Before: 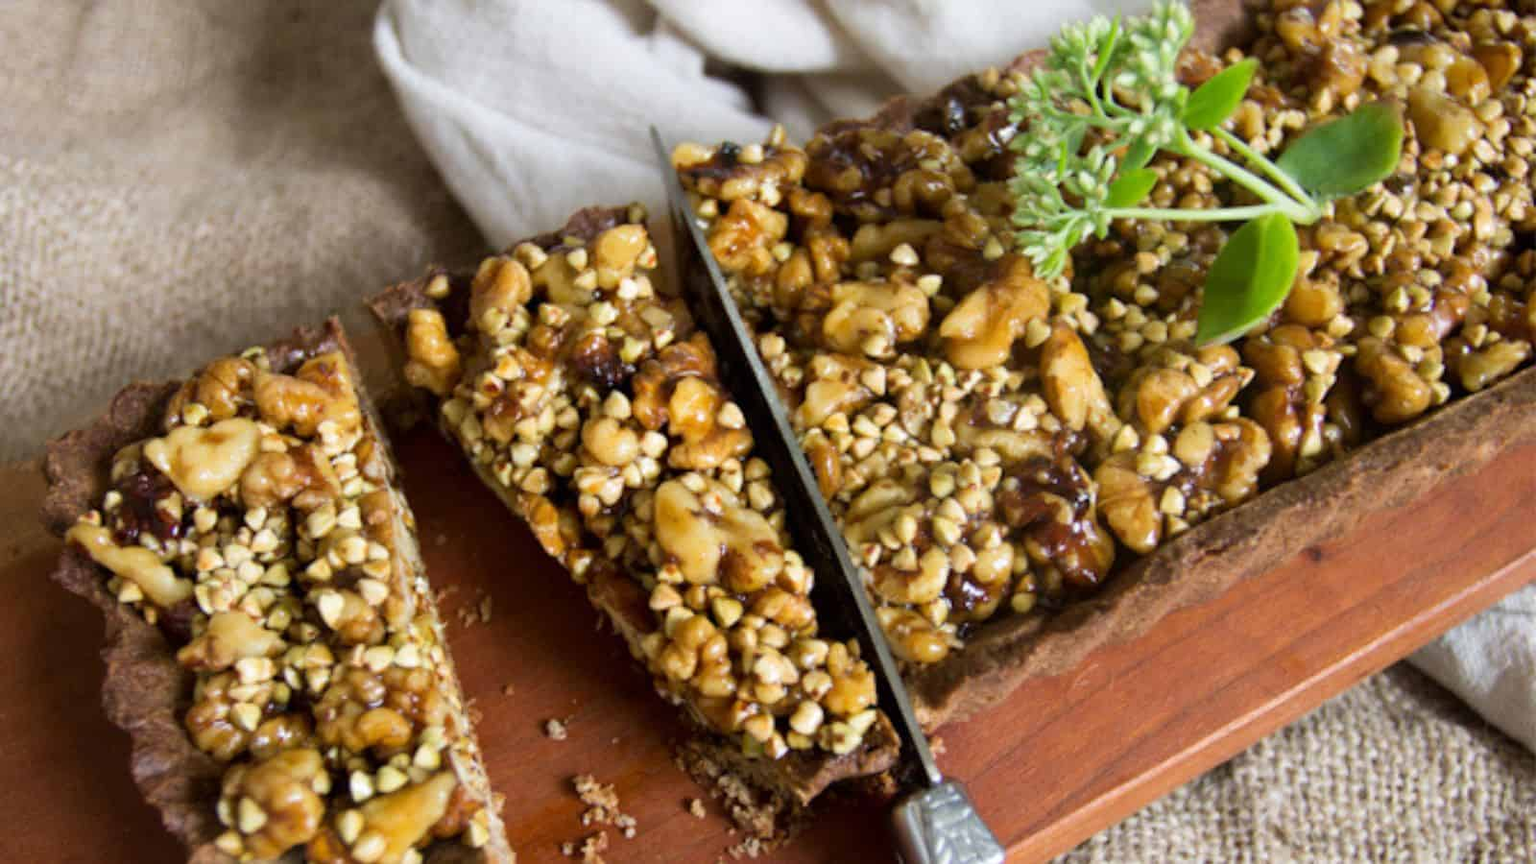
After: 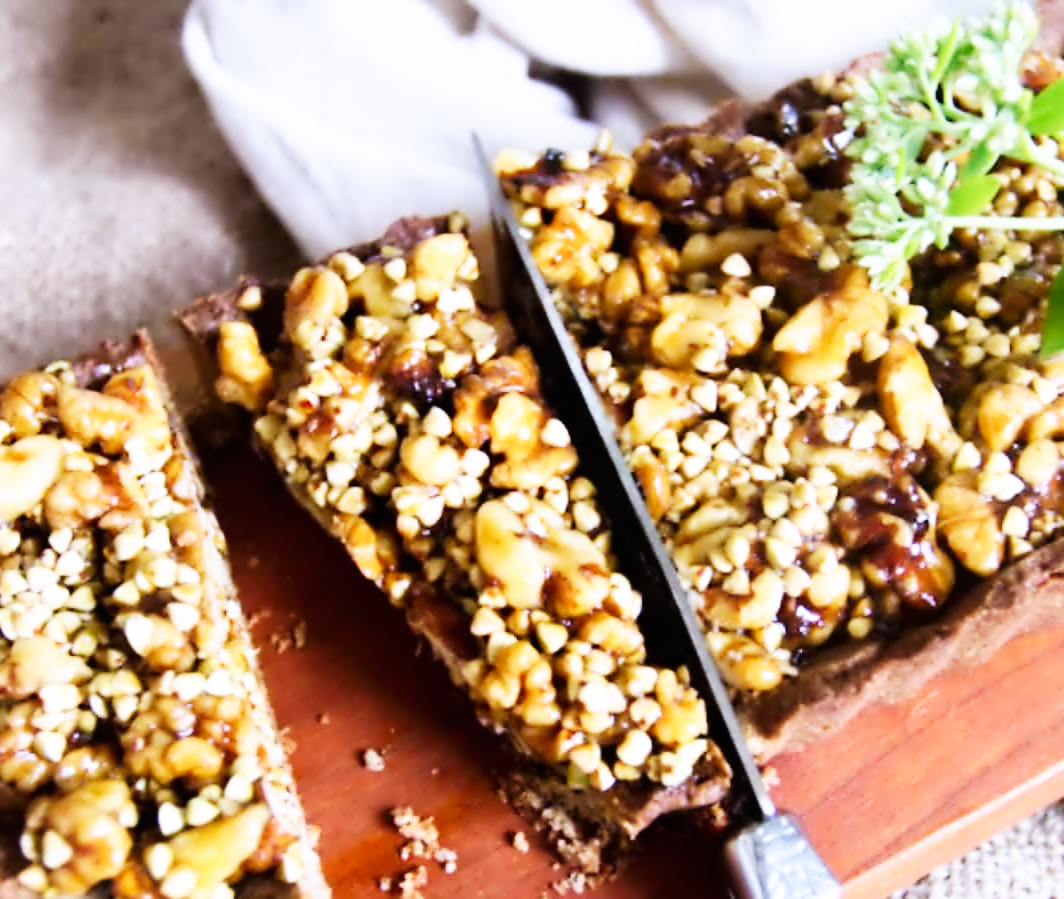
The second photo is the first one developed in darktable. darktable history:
contrast equalizer: y [[0.5 ×6], [0.5 ×6], [0.5 ×6], [0, 0.033, 0.067, 0.1, 0.133, 0.167], [0, 0.05, 0.1, 0.15, 0.2, 0.25]]
color calibration: illuminant as shot in camera, x 0.377, y 0.394, temperature 4199.46 K, saturation algorithm version 1 (2020)
crop and rotate: left 12.89%, right 20.592%
base curve: curves: ch0 [(0, 0) (0.007, 0.004) (0.027, 0.03) (0.046, 0.07) (0.207, 0.54) (0.442, 0.872) (0.673, 0.972) (1, 1)], preserve colors none
